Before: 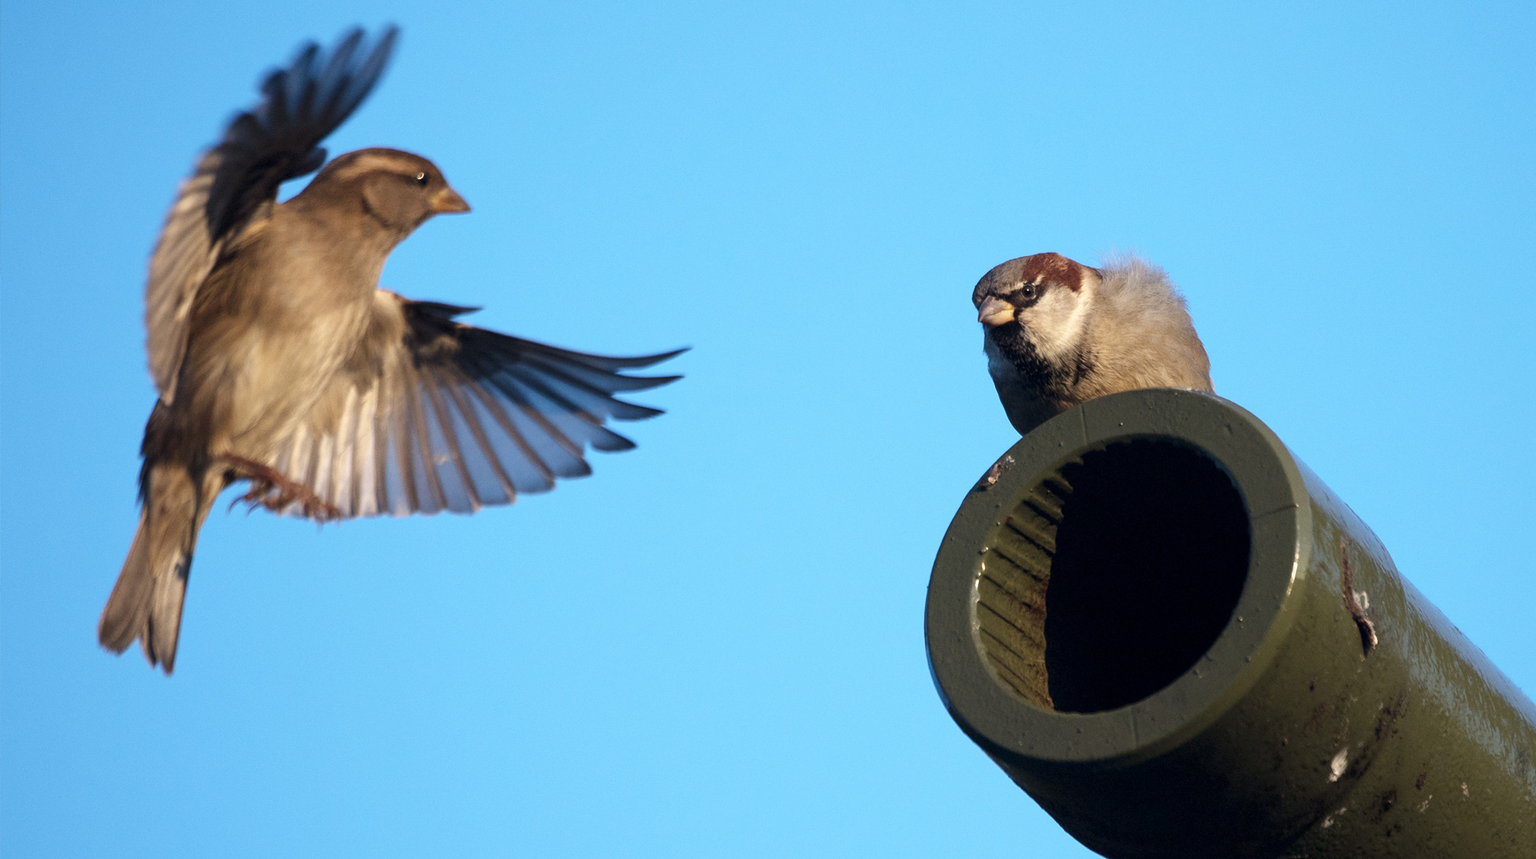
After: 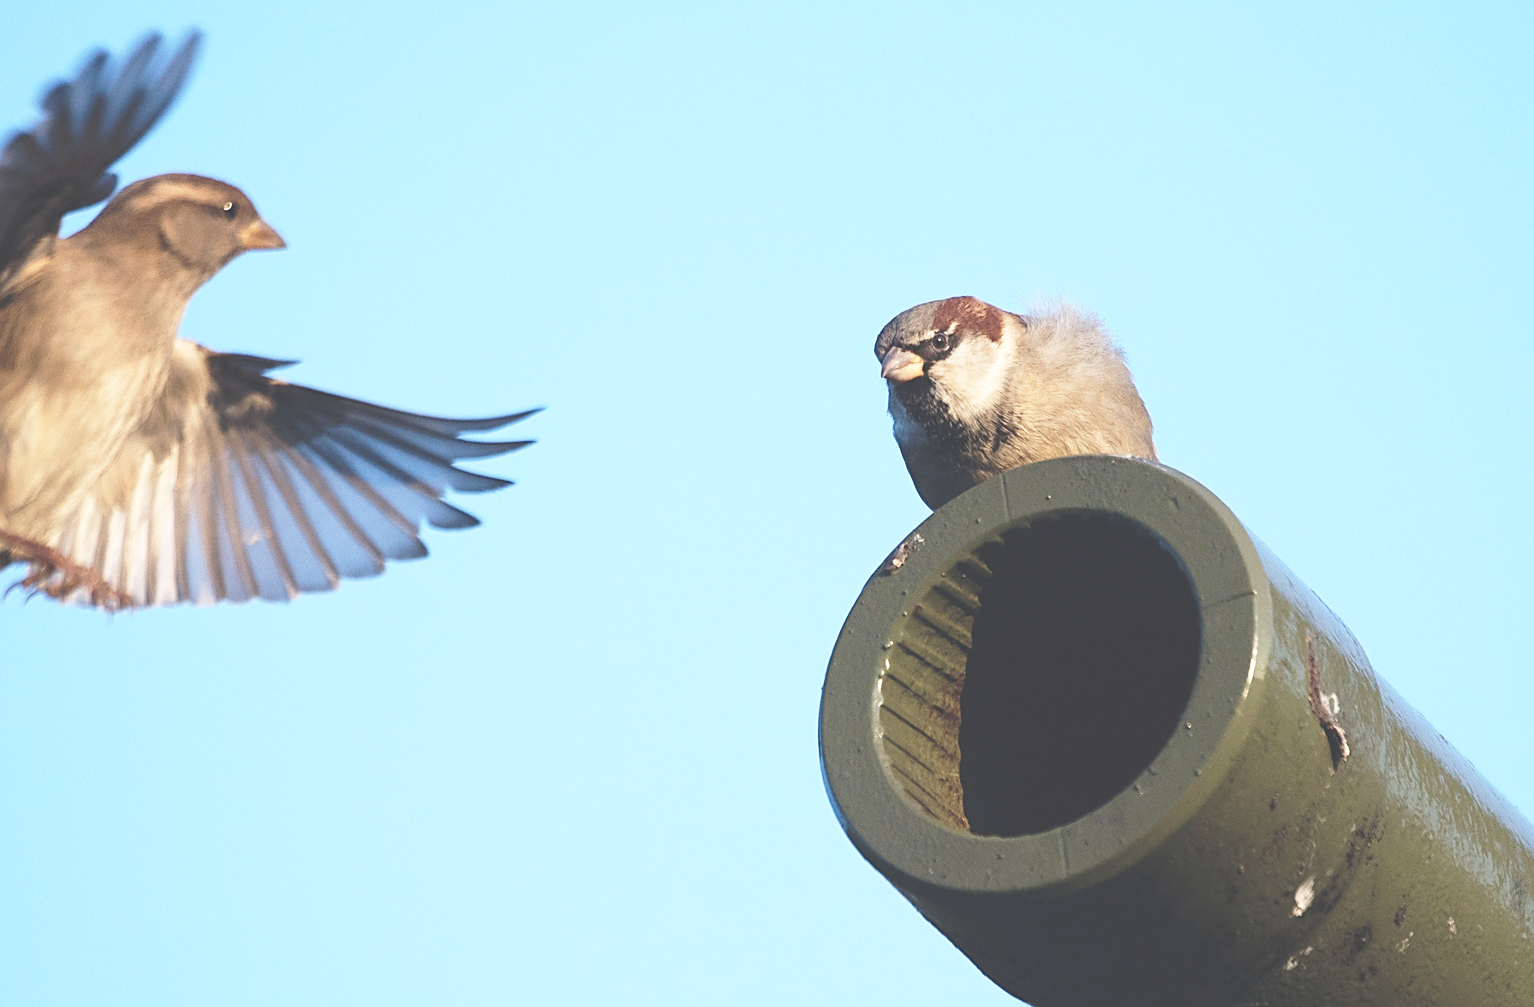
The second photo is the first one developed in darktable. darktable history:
exposure: black level correction -0.042, exposure 0.061 EV, compensate highlight preservation false
crop and rotate: left 14.773%
base curve: curves: ch0 [(0, 0) (0.028, 0.03) (0.121, 0.232) (0.46, 0.748) (0.859, 0.968) (1, 1)], preserve colors none
sharpen: on, module defaults
